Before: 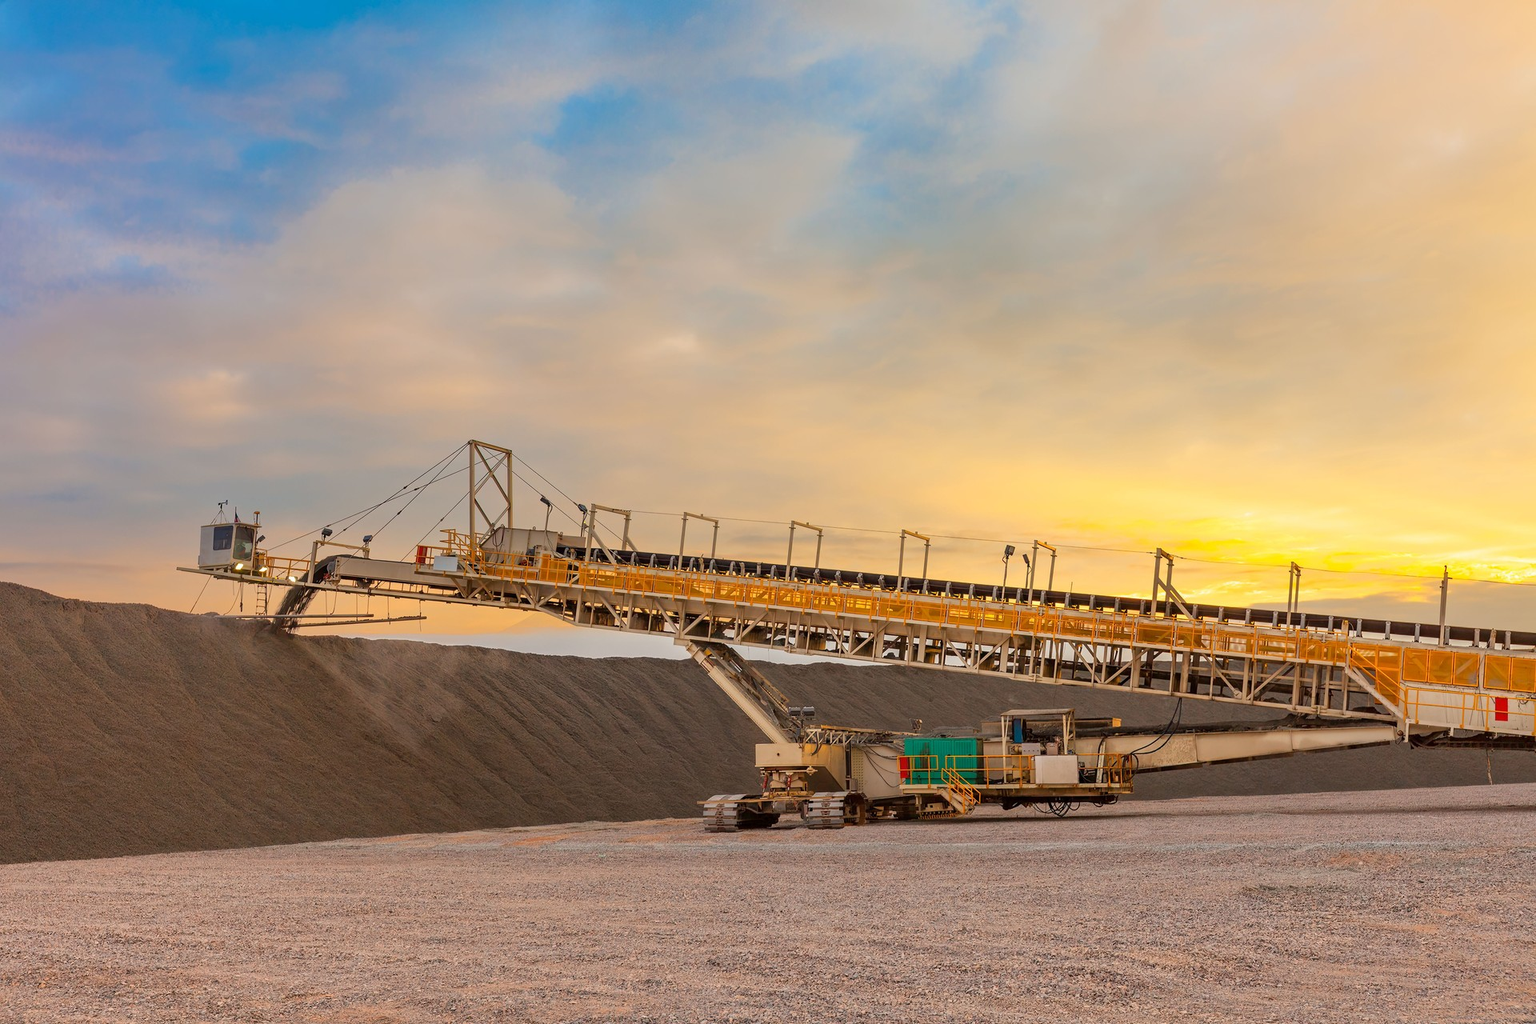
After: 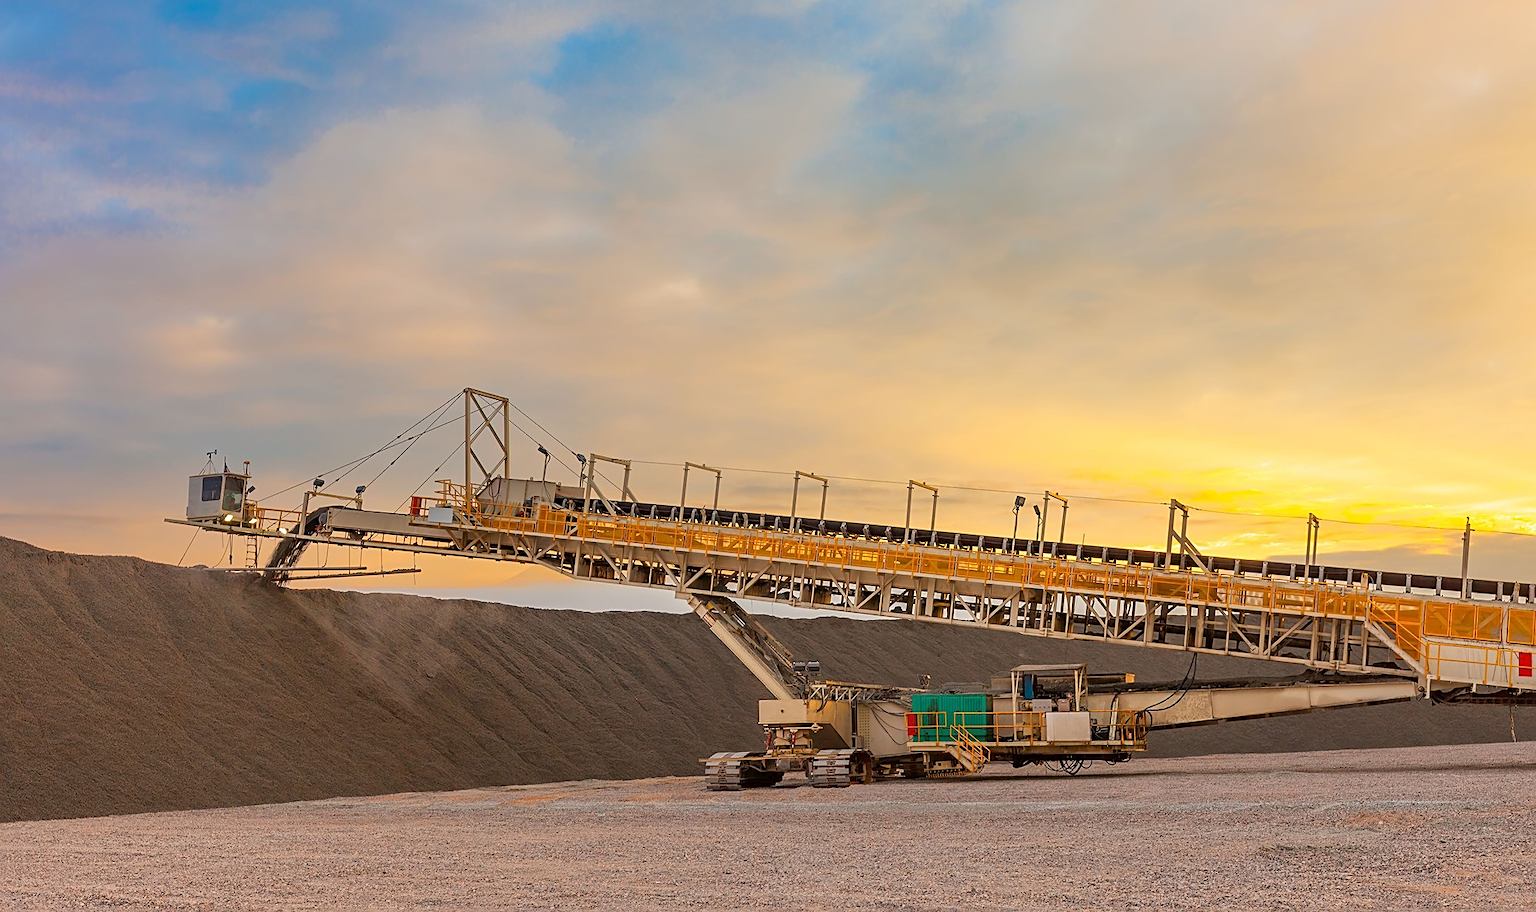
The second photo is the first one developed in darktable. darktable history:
crop: left 1.098%, top 6.125%, right 1.554%, bottom 7.112%
sharpen: on, module defaults
